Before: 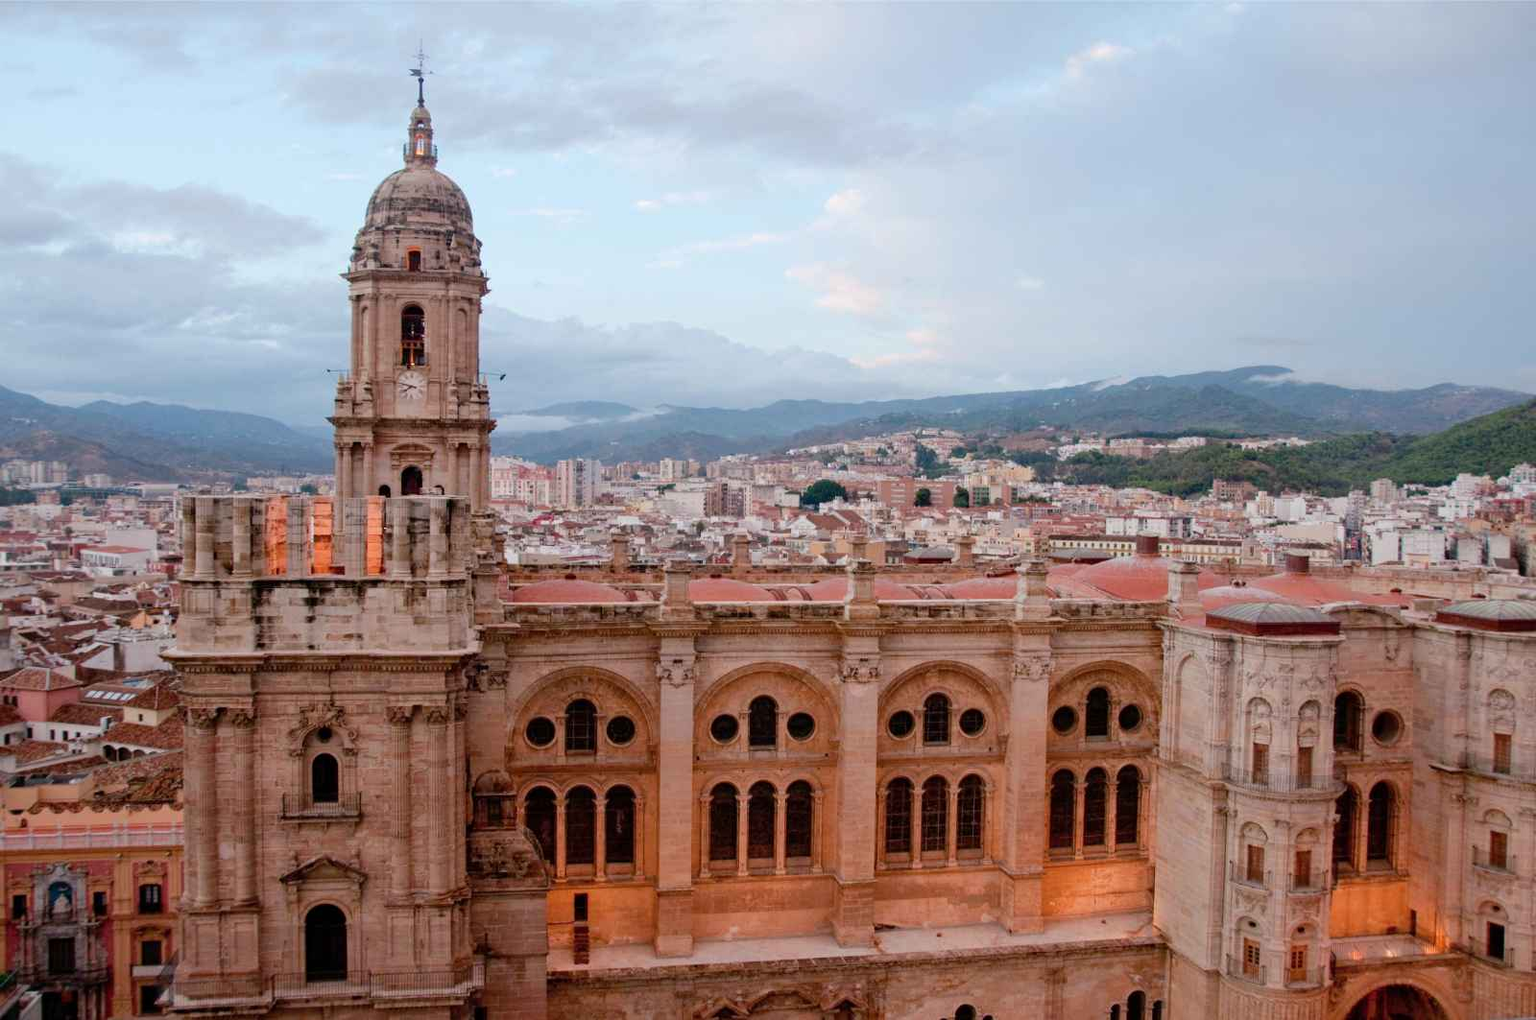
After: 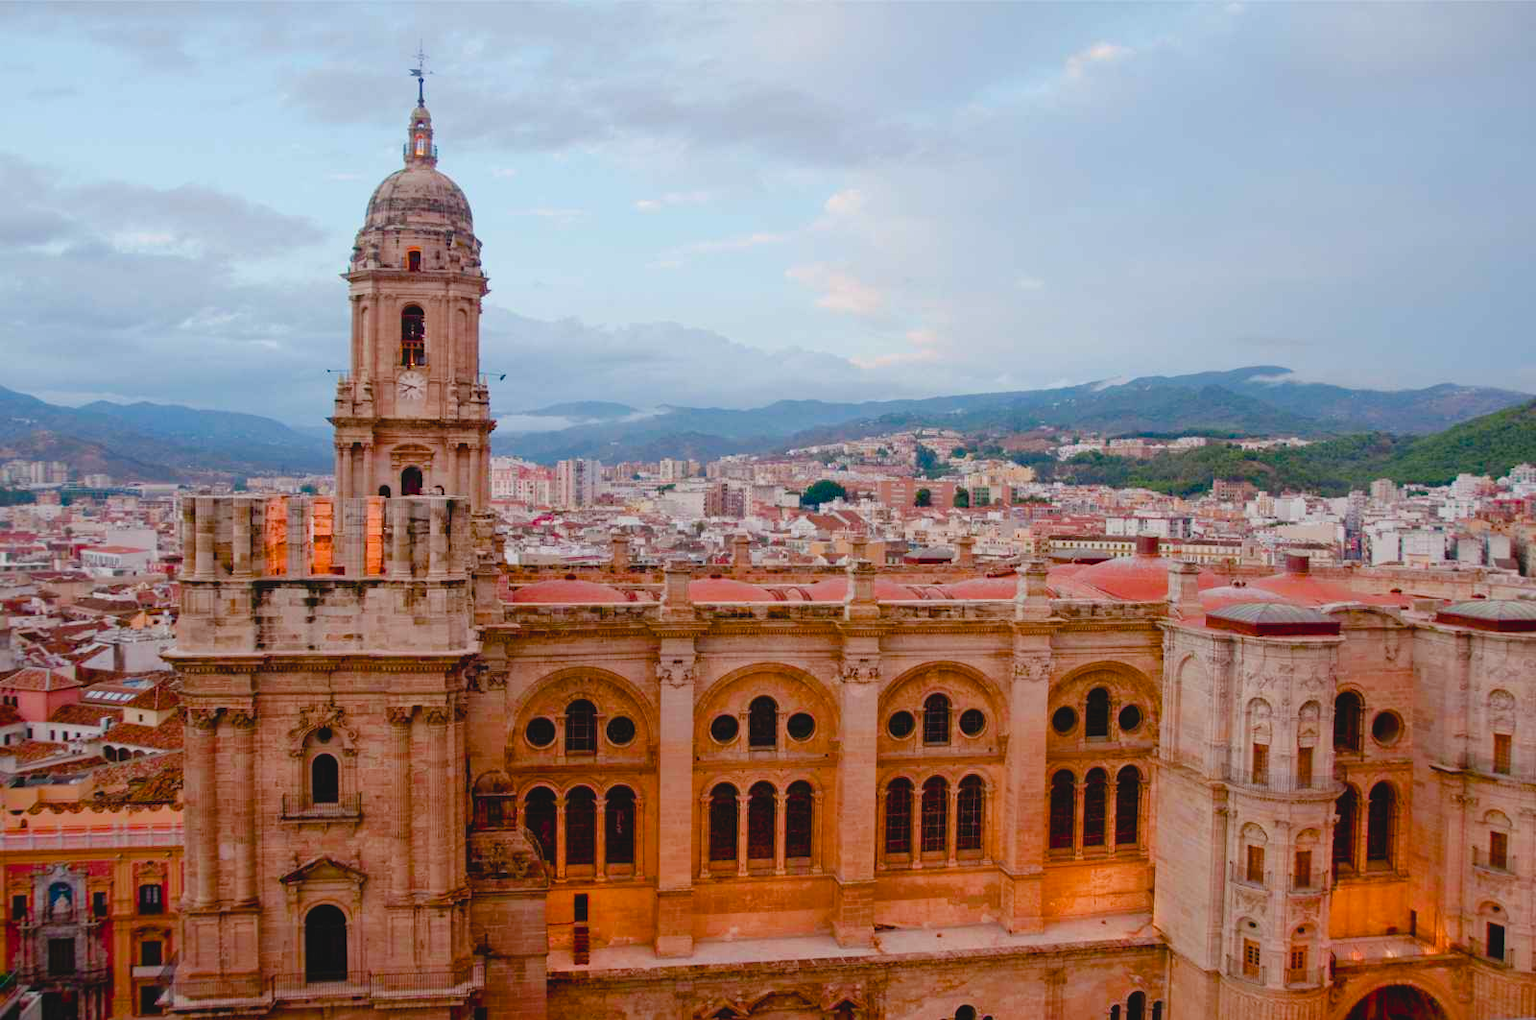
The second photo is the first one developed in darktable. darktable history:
contrast brightness saturation: contrast -0.116
color balance rgb: linear chroma grading › global chroma 9.579%, perceptual saturation grading › global saturation 20%, perceptual saturation grading › highlights -25.136%, perceptual saturation grading › shadows 50.193%, global vibrance 11.091%
tone equalizer: smoothing diameter 24.86%, edges refinement/feathering 13.38, preserve details guided filter
